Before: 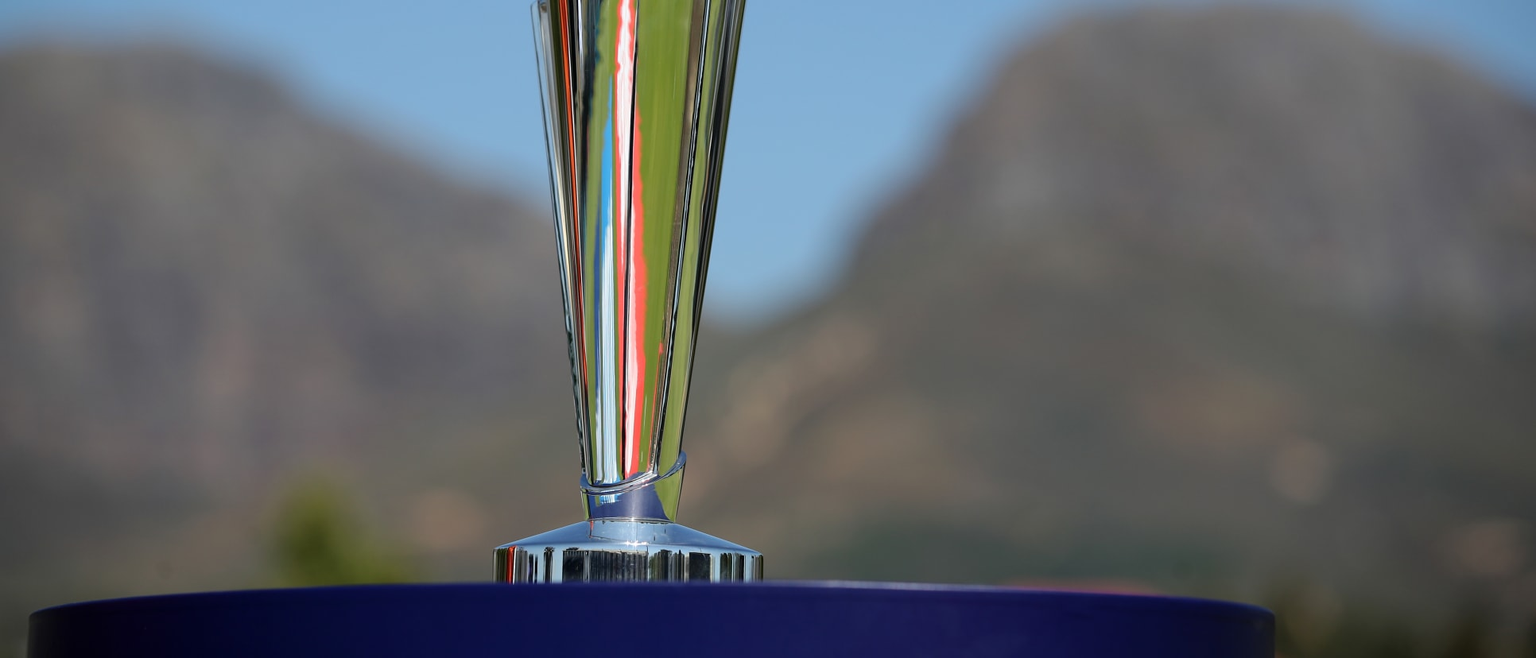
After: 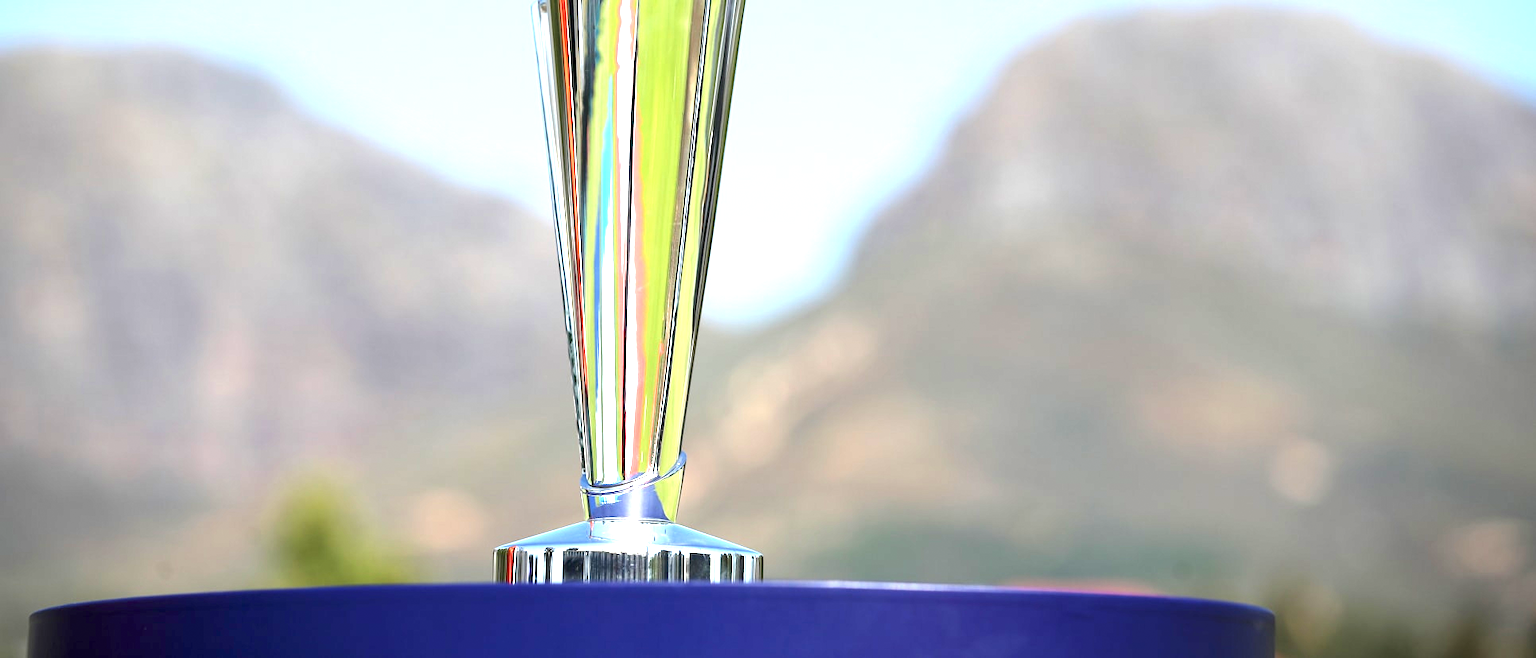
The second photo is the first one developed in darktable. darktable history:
exposure: exposure 2.04 EV, compensate highlight preservation false
grain: coarseness 0.81 ISO, strength 1.34%, mid-tones bias 0%
